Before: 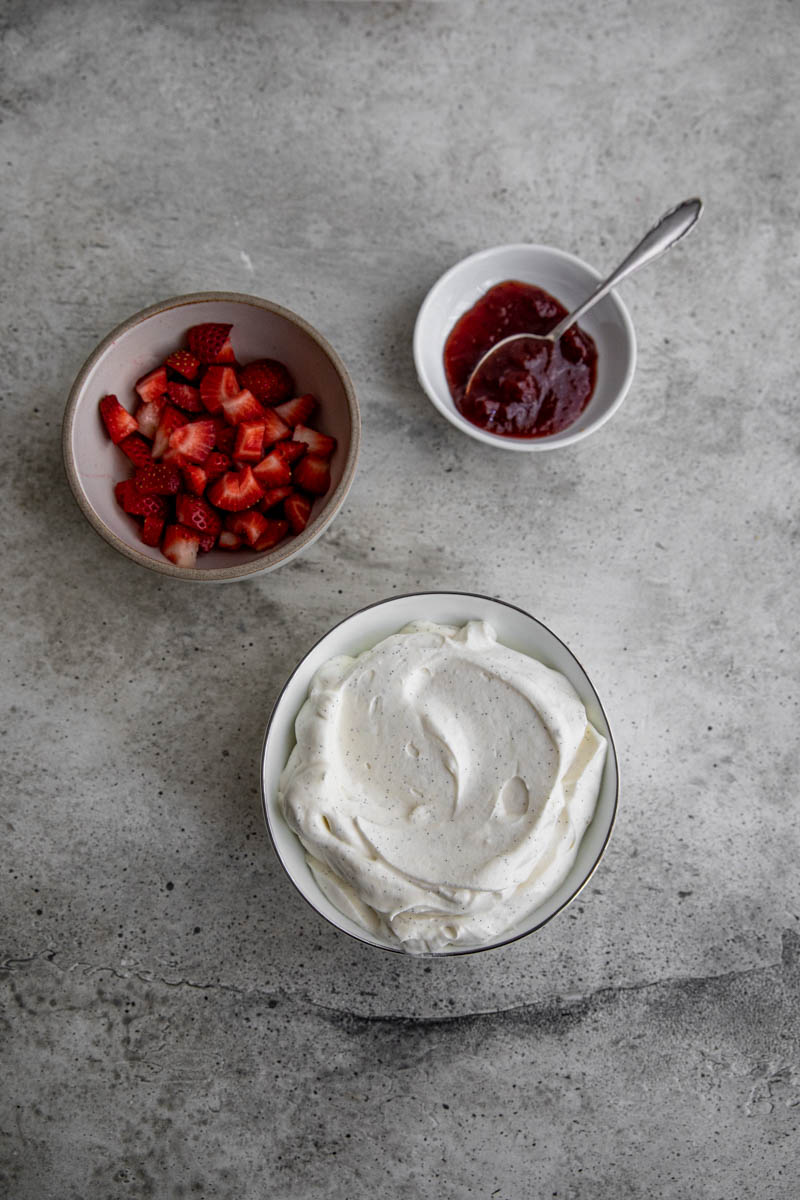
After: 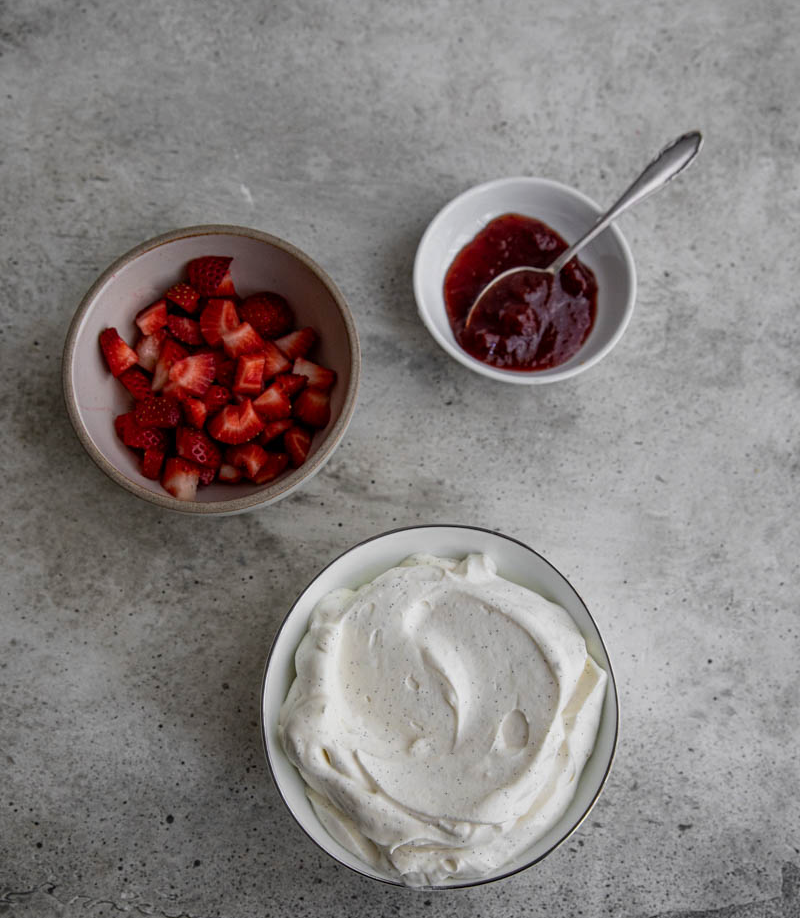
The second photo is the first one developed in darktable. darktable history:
exposure: exposure -0.156 EV, compensate exposure bias true, compensate highlight preservation false
crop: top 5.656%, bottom 17.801%
